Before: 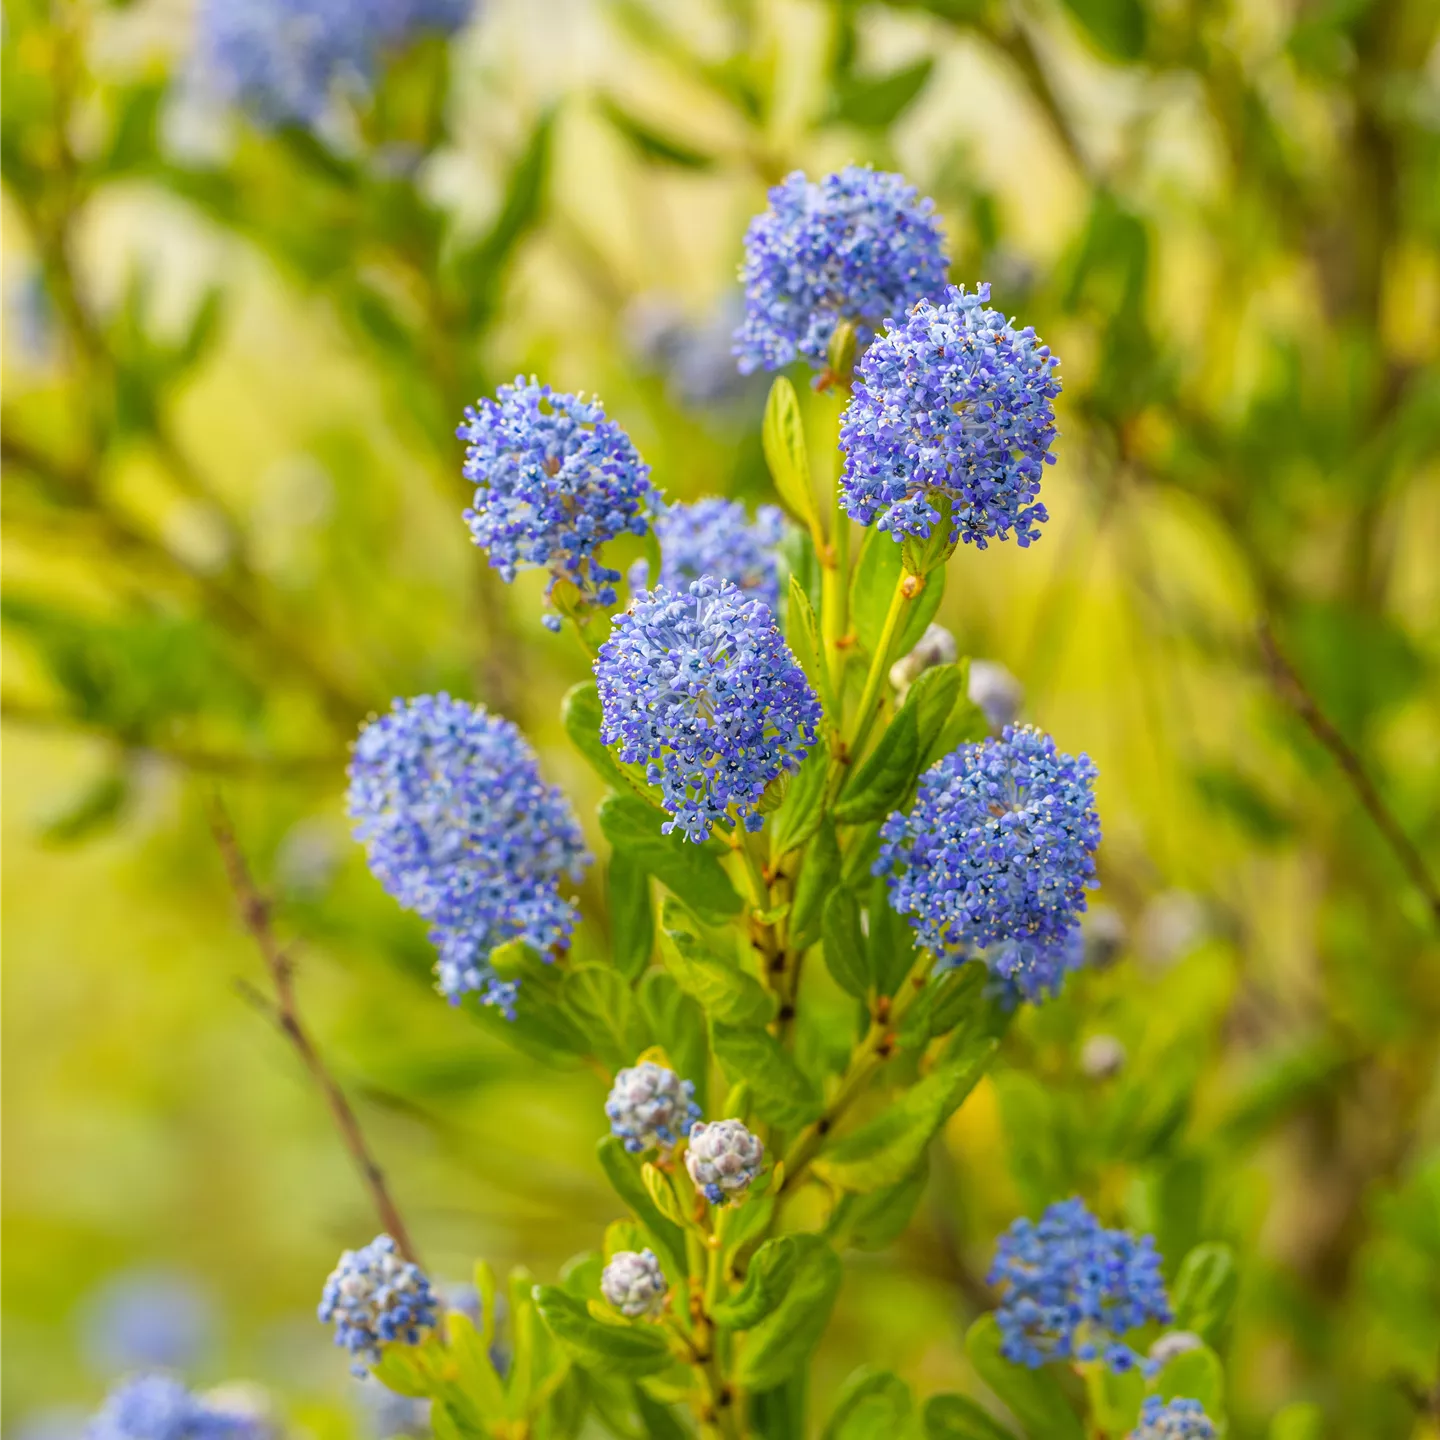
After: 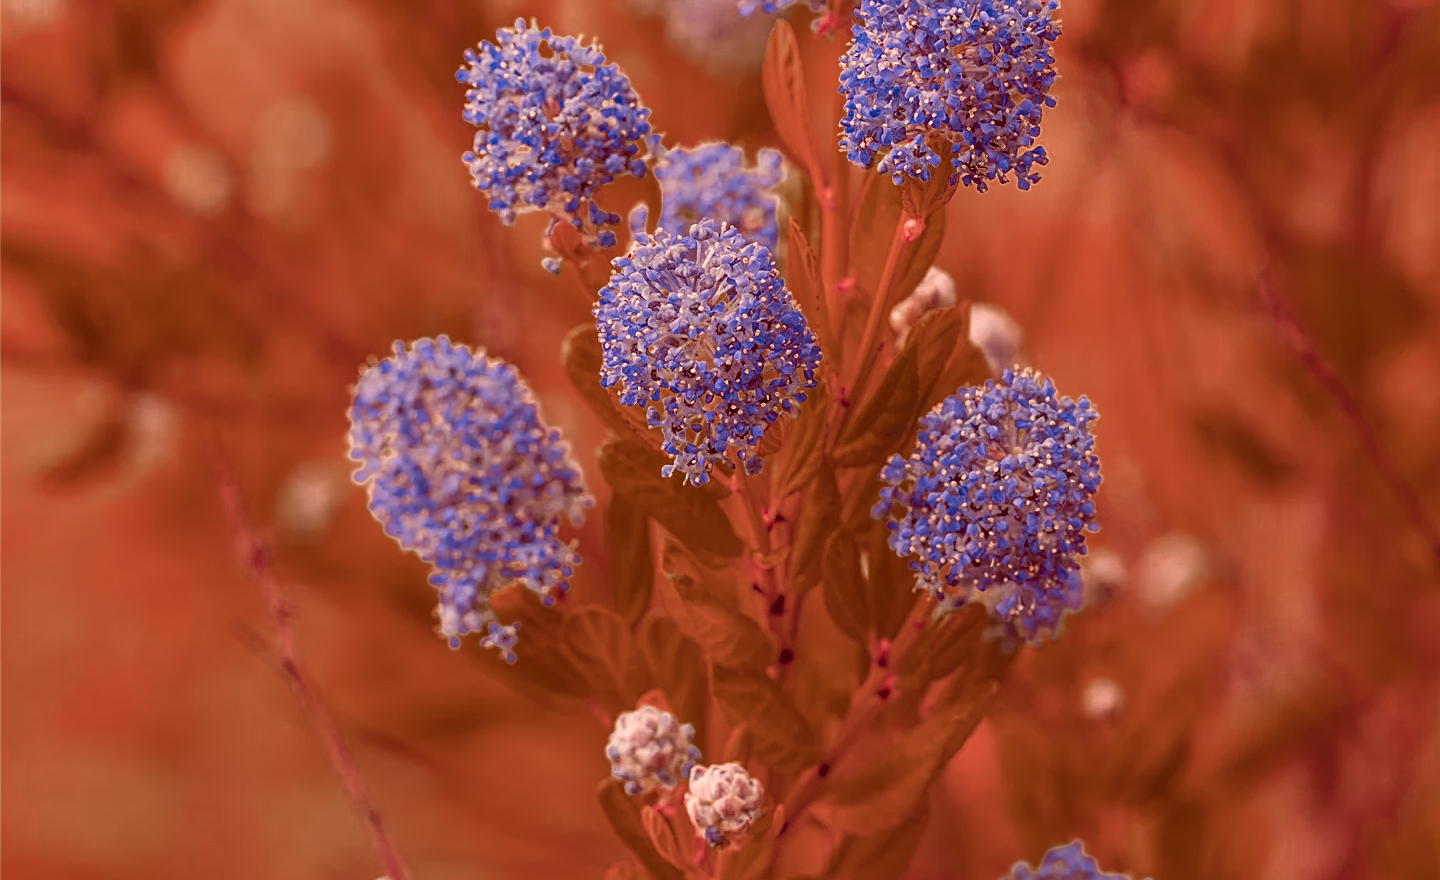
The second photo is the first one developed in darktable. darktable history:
sharpen: amount 0.494
crop and rotate: top 24.84%, bottom 13.987%
color zones: curves: ch0 [(0.006, 0.385) (0.143, 0.563) (0.243, 0.321) (0.352, 0.464) (0.516, 0.456) (0.625, 0.5) (0.75, 0.5) (0.875, 0.5)]; ch1 [(0, 0.5) (0.134, 0.504) (0.246, 0.463) (0.421, 0.515) (0.5, 0.56) (0.625, 0.5) (0.75, 0.5) (0.875, 0.5)]; ch2 [(0, 0.5) (0.131, 0.426) (0.307, 0.289) (0.38, 0.188) (0.513, 0.216) (0.625, 0.548) (0.75, 0.468) (0.838, 0.396) (0.971, 0.311)]
exposure: black level correction -0.015, exposure -0.501 EV, compensate highlight preservation false
color correction: highlights a* 9.58, highlights b* 8.87, shadows a* 39.44, shadows b* 39.22, saturation 0.814
local contrast: highlights 101%, shadows 102%, detail 119%, midtone range 0.2
velvia: on, module defaults
